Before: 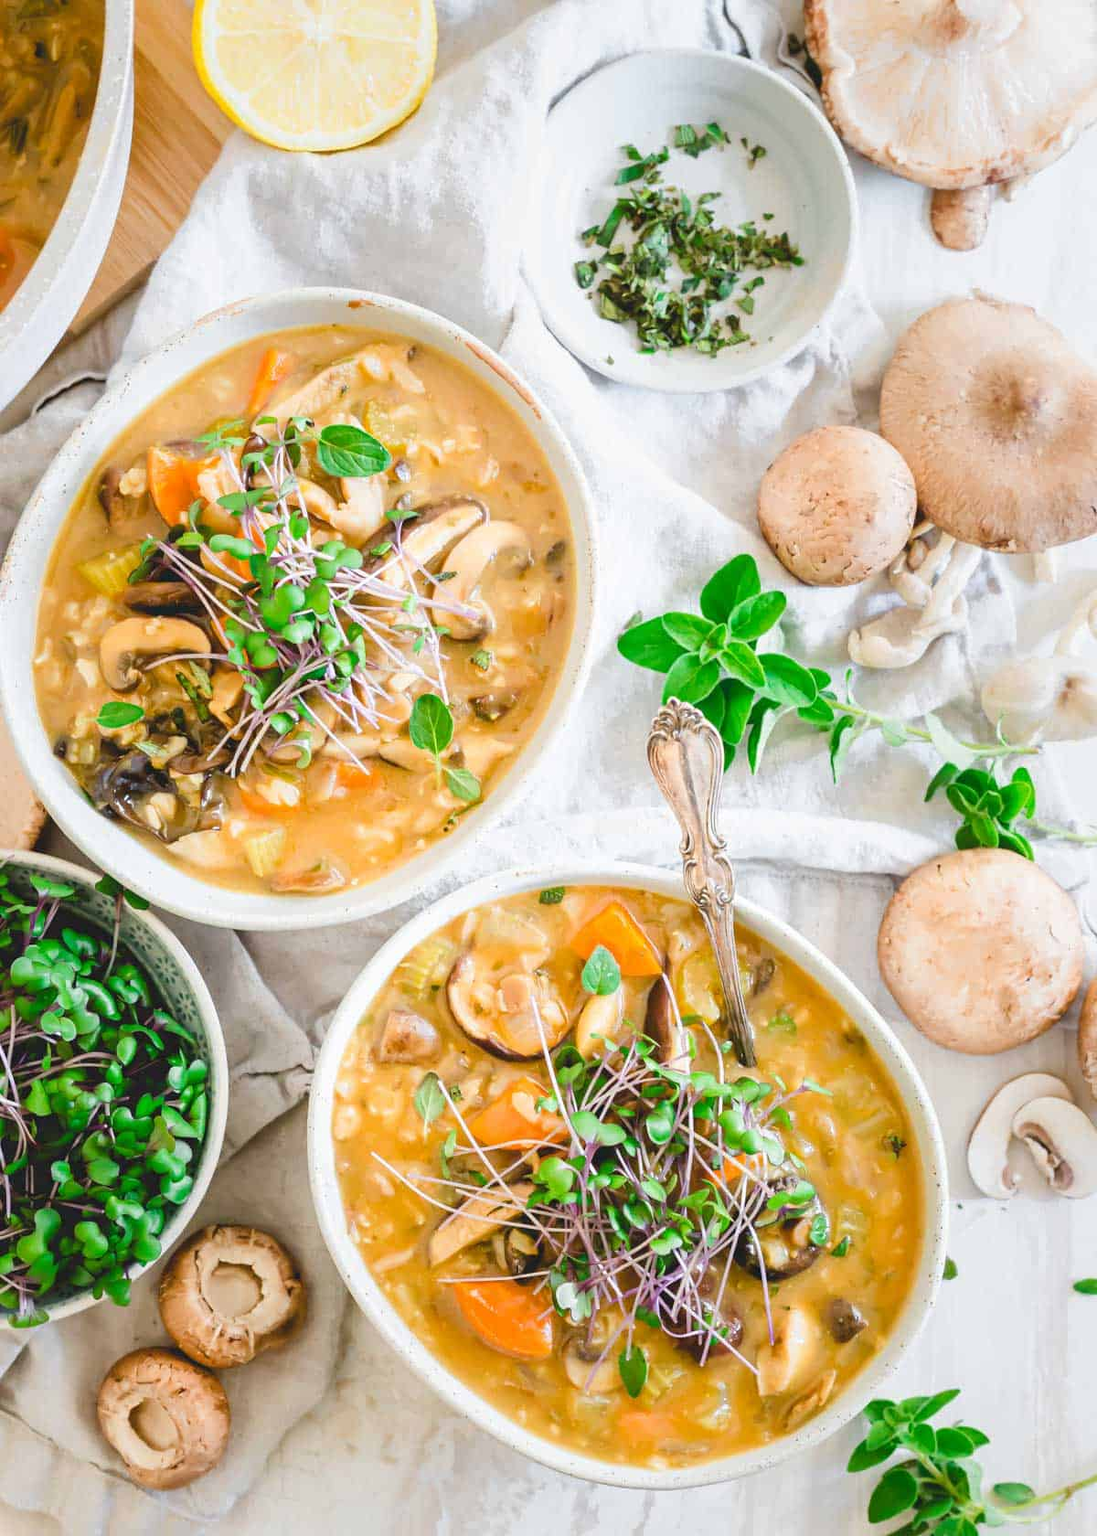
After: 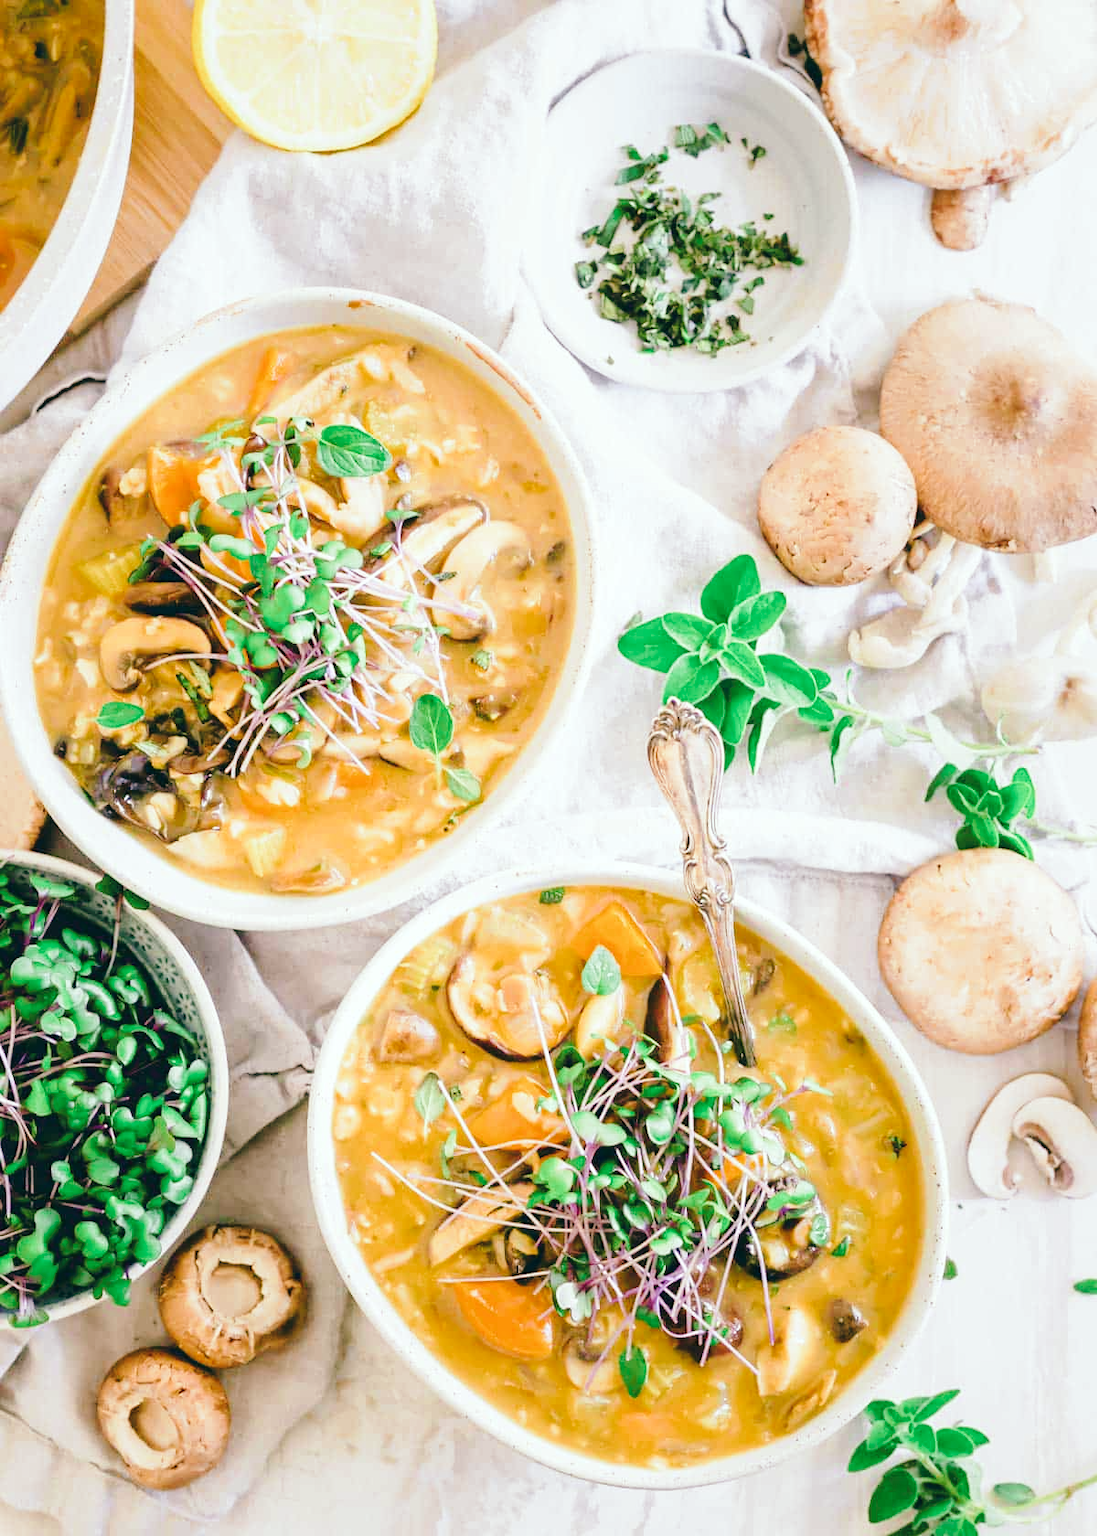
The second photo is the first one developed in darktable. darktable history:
tone curve: curves: ch0 [(0, 0) (0.003, 0.03) (0.011, 0.032) (0.025, 0.035) (0.044, 0.038) (0.069, 0.041) (0.1, 0.058) (0.136, 0.091) (0.177, 0.133) (0.224, 0.181) (0.277, 0.268) (0.335, 0.363) (0.399, 0.461) (0.468, 0.554) (0.543, 0.633) (0.623, 0.709) (0.709, 0.784) (0.801, 0.869) (0.898, 0.938) (1, 1)], preserve colors none
color look up table: target L [98.9, 92.33, 90.75, 87.37, 87.1, 83.26, 75.68, 63.67, 60.29, 45.69, 41.67, 32.81, 19.62, 200.51, 72.87, 68.34, 70.17, 66.17, 53.41, 53.53, 52.8, 48.76, 43.91, 36.49, 27.01, 16.9, 14.41, 77.66, 73.68, 75.89, 73.27, 60.65, 58.23, 49.14, 46.27, 47.8, 43.02, 36.98, 35.25, 27.87, 17.31, 14.6, 4.772, 99.02, 86.27, 59.63, 54.93, 51.13, 27.92], target a [-15.24, -32.21, -28.69, -55.05, -35.7, -21.36, -47.11, -62.61, -22.05, -37.54, -9.354, -23.09, -19.72, 0, 27.79, 30.11, 4.075, 18.52, 56.01, 62.29, 22.18, 72.48, 22.9, 47.24, 26.27, 25.61, -5.782, 9.973, 37.07, 20.66, 40.91, 68.99, 68.02, 28.26, 23.52, 40.86, 61.97, 11.61, 54.06, 35.21, 16.93, 34.05, -13.71, -10.69, -23.45, 4.407, -6.981, -19.61, -5.848], target b [22.86, 37.76, 2.007, 30.56, 17.99, 8.462, 43.94, 38.92, 5.164, 30.8, 20.53, 19.8, 7.508, 0, 23.43, 56.69, 60.08, 36.89, 20.13, 52.38, 19.57, 34.87, 38.44, 26.46, 32.53, 5.544, 6.766, -5.824, -17.97, -32.42, -36.64, -37.15, -58.53, -9.156, -79.28, -36.37, -10.23, -56.31, -77.65, -8.547, -32.35, -45.35, -6.877, -3.032, -13.33, -54.05, -5.938, -32.95, -15.59], num patches 49
